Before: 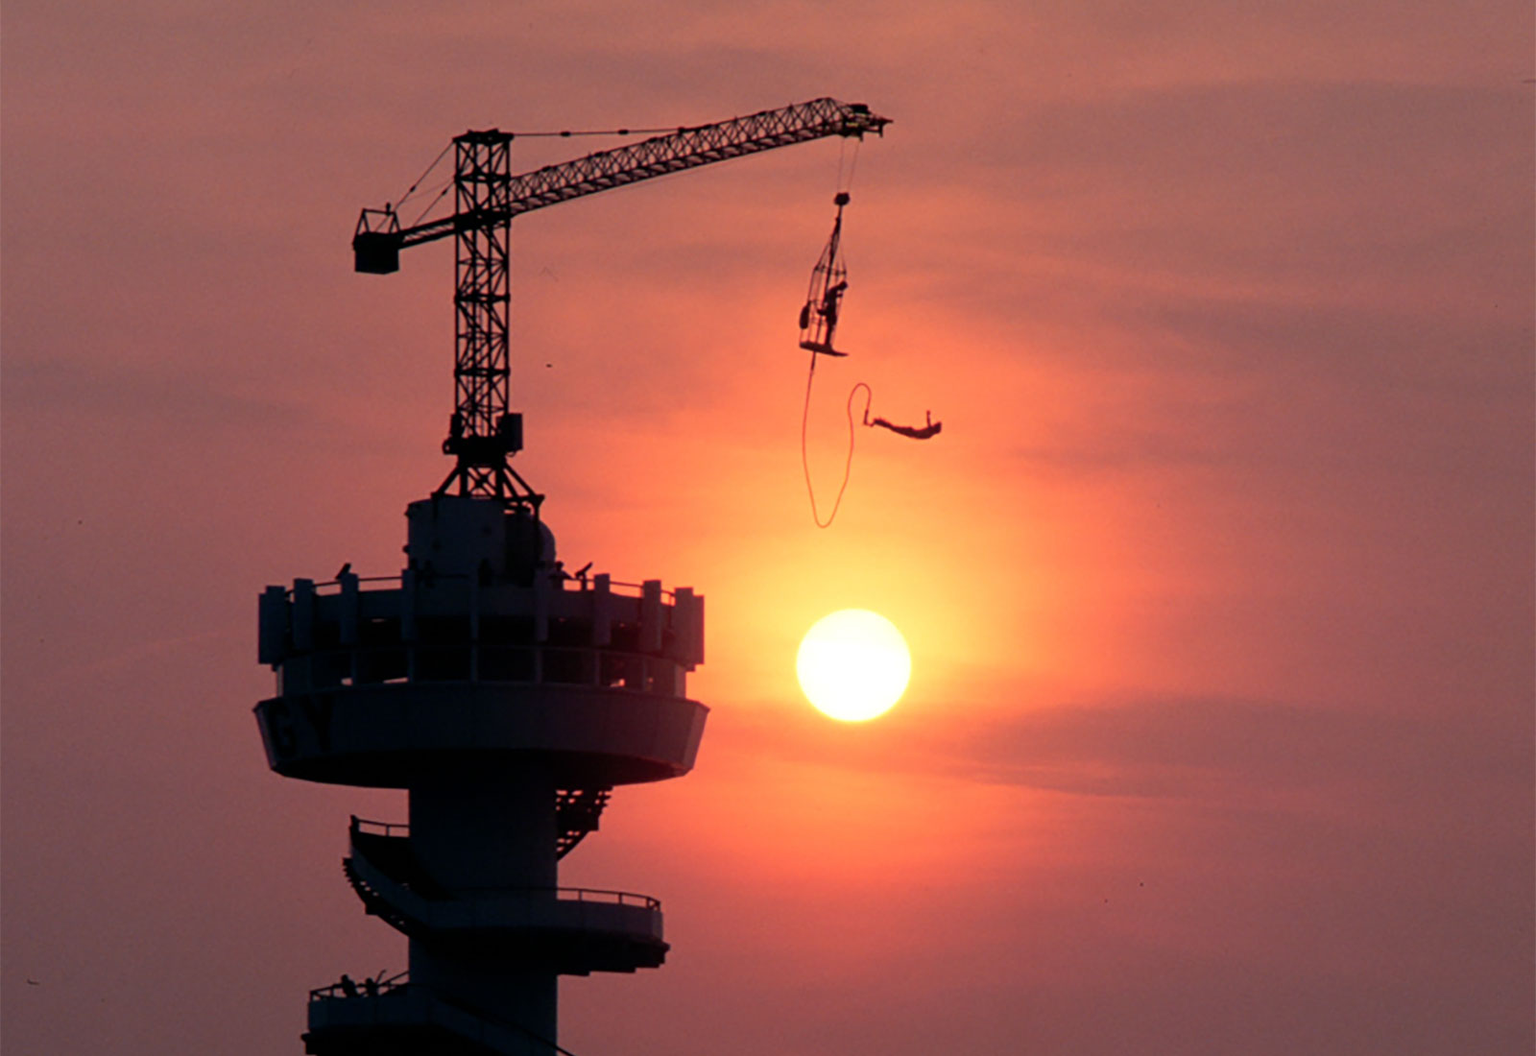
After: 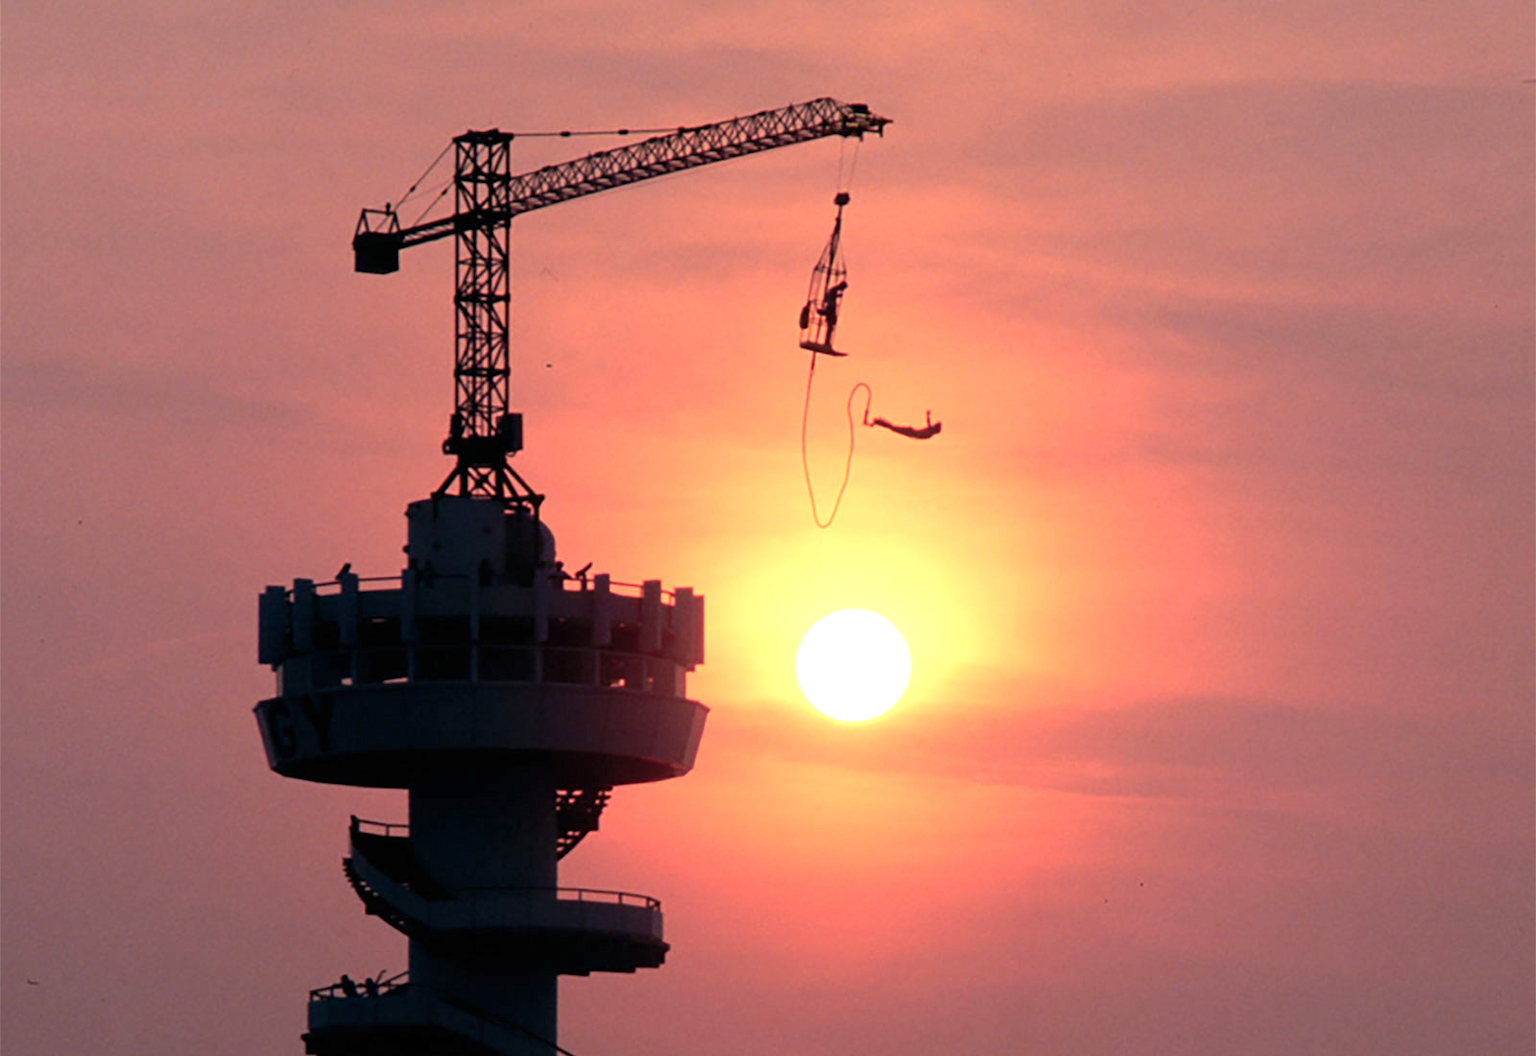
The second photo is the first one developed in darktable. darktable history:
exposure: black level correction 0, exposure 0.7 EV, compensate exposure bias true, compensate highlight preservation false
contrast brightness saturation: saturation -0.05
